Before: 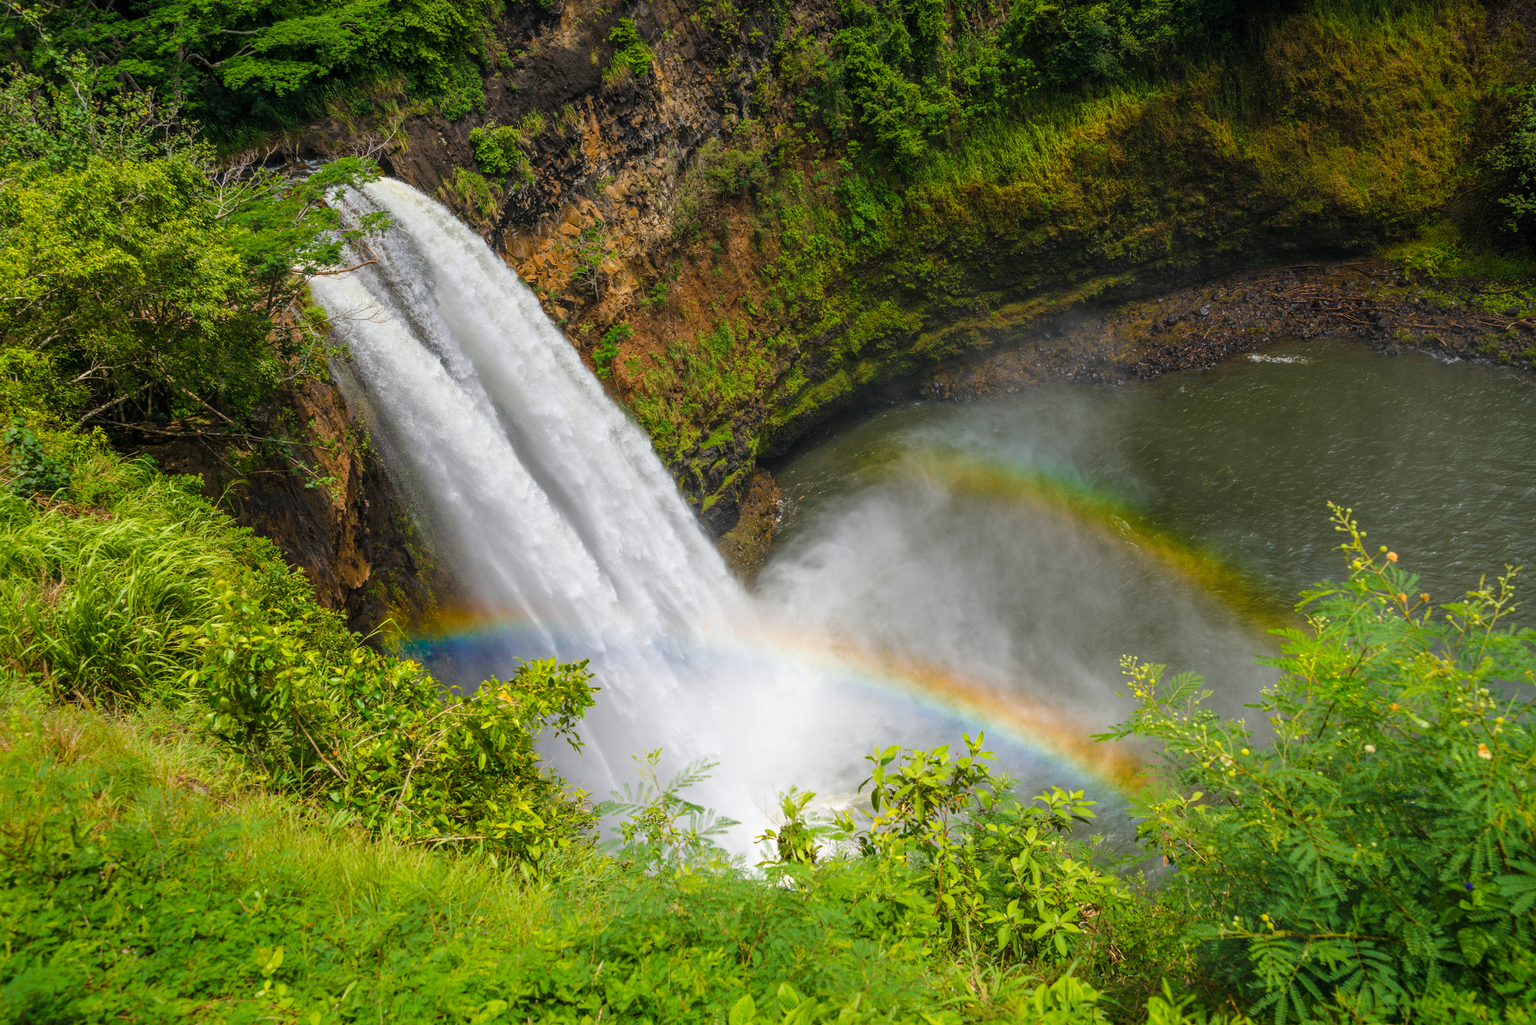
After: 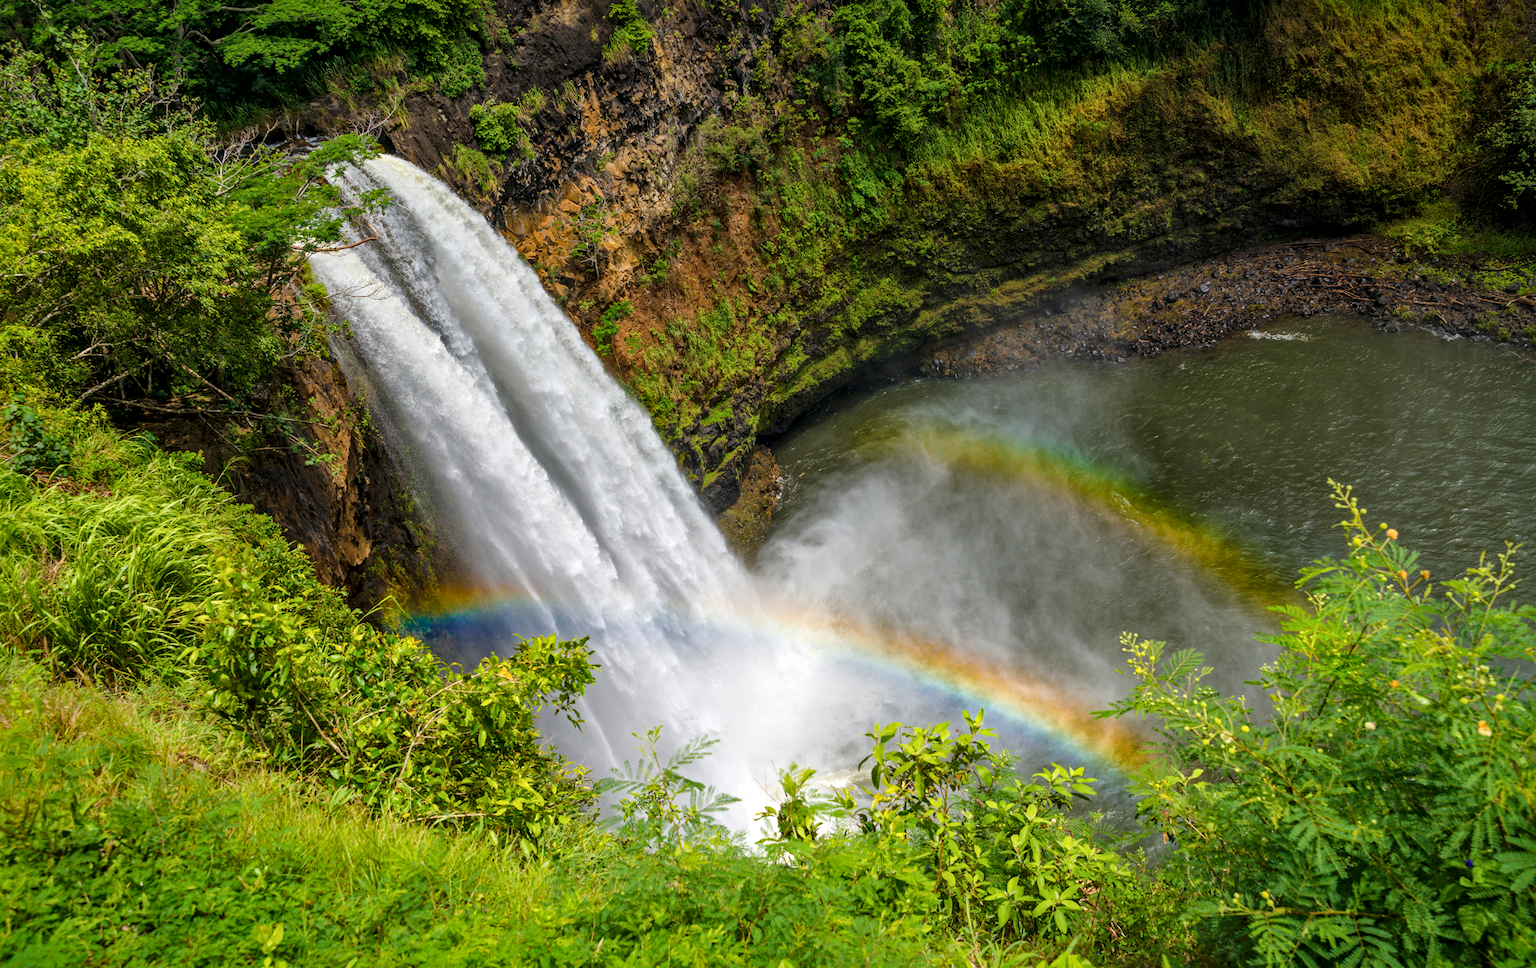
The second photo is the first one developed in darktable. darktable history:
local contrast: mode bilateral grid, contrast 21, coarseness 50, detail 150%, midtone range 0.2
crop and rotate: top 2.284%, bottom 3.178%
haze removal: compatibility mode true, adaptive false
